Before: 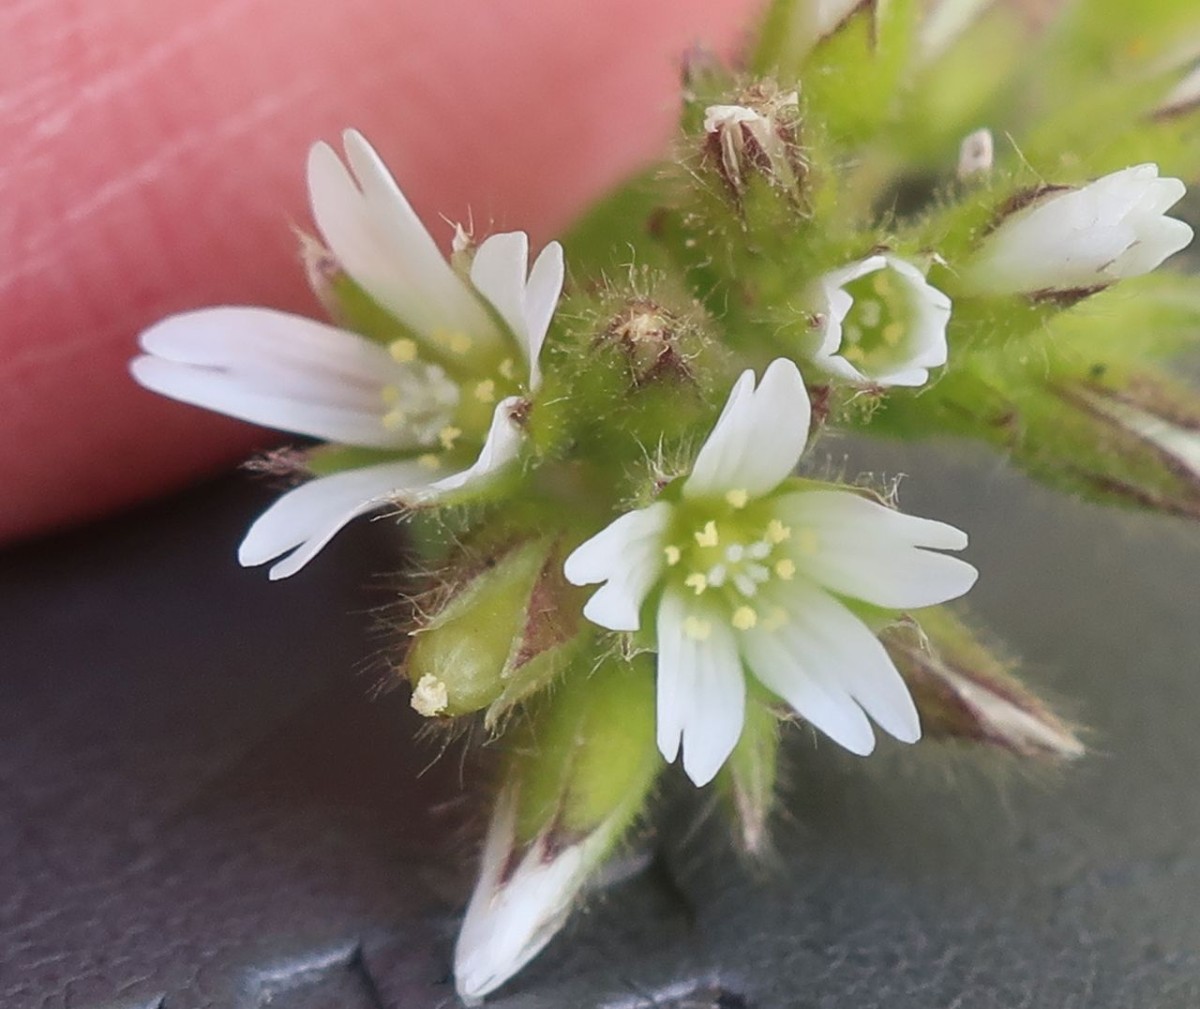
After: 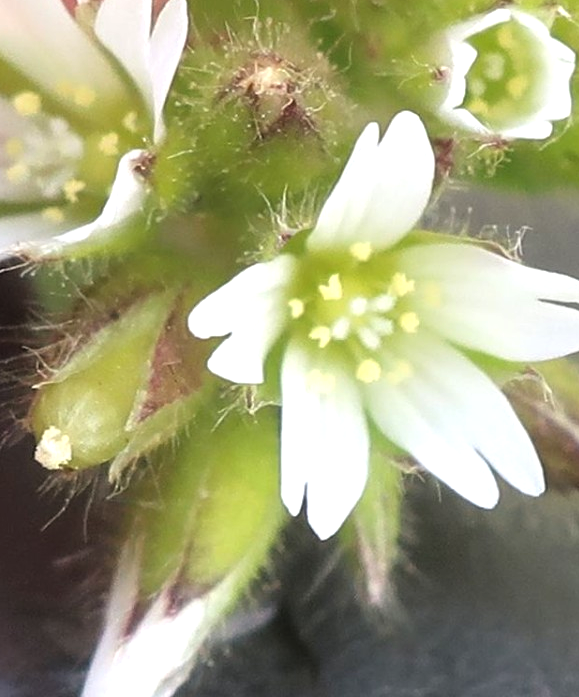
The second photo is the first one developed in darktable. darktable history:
crop: left 31.403%, top 24.524%, right 20.295%, bottom 6.299%
tone equalizer: -8 EV -0.717 EV, -7 EV -0.667 EV, -6 EV -0.608 EV, -5 EV -0.375 EV, -3 EV 0.37 EV, -2 EV 0.6 EV, -1 EV 0.693 EV, +0 EV 0.77 EV
